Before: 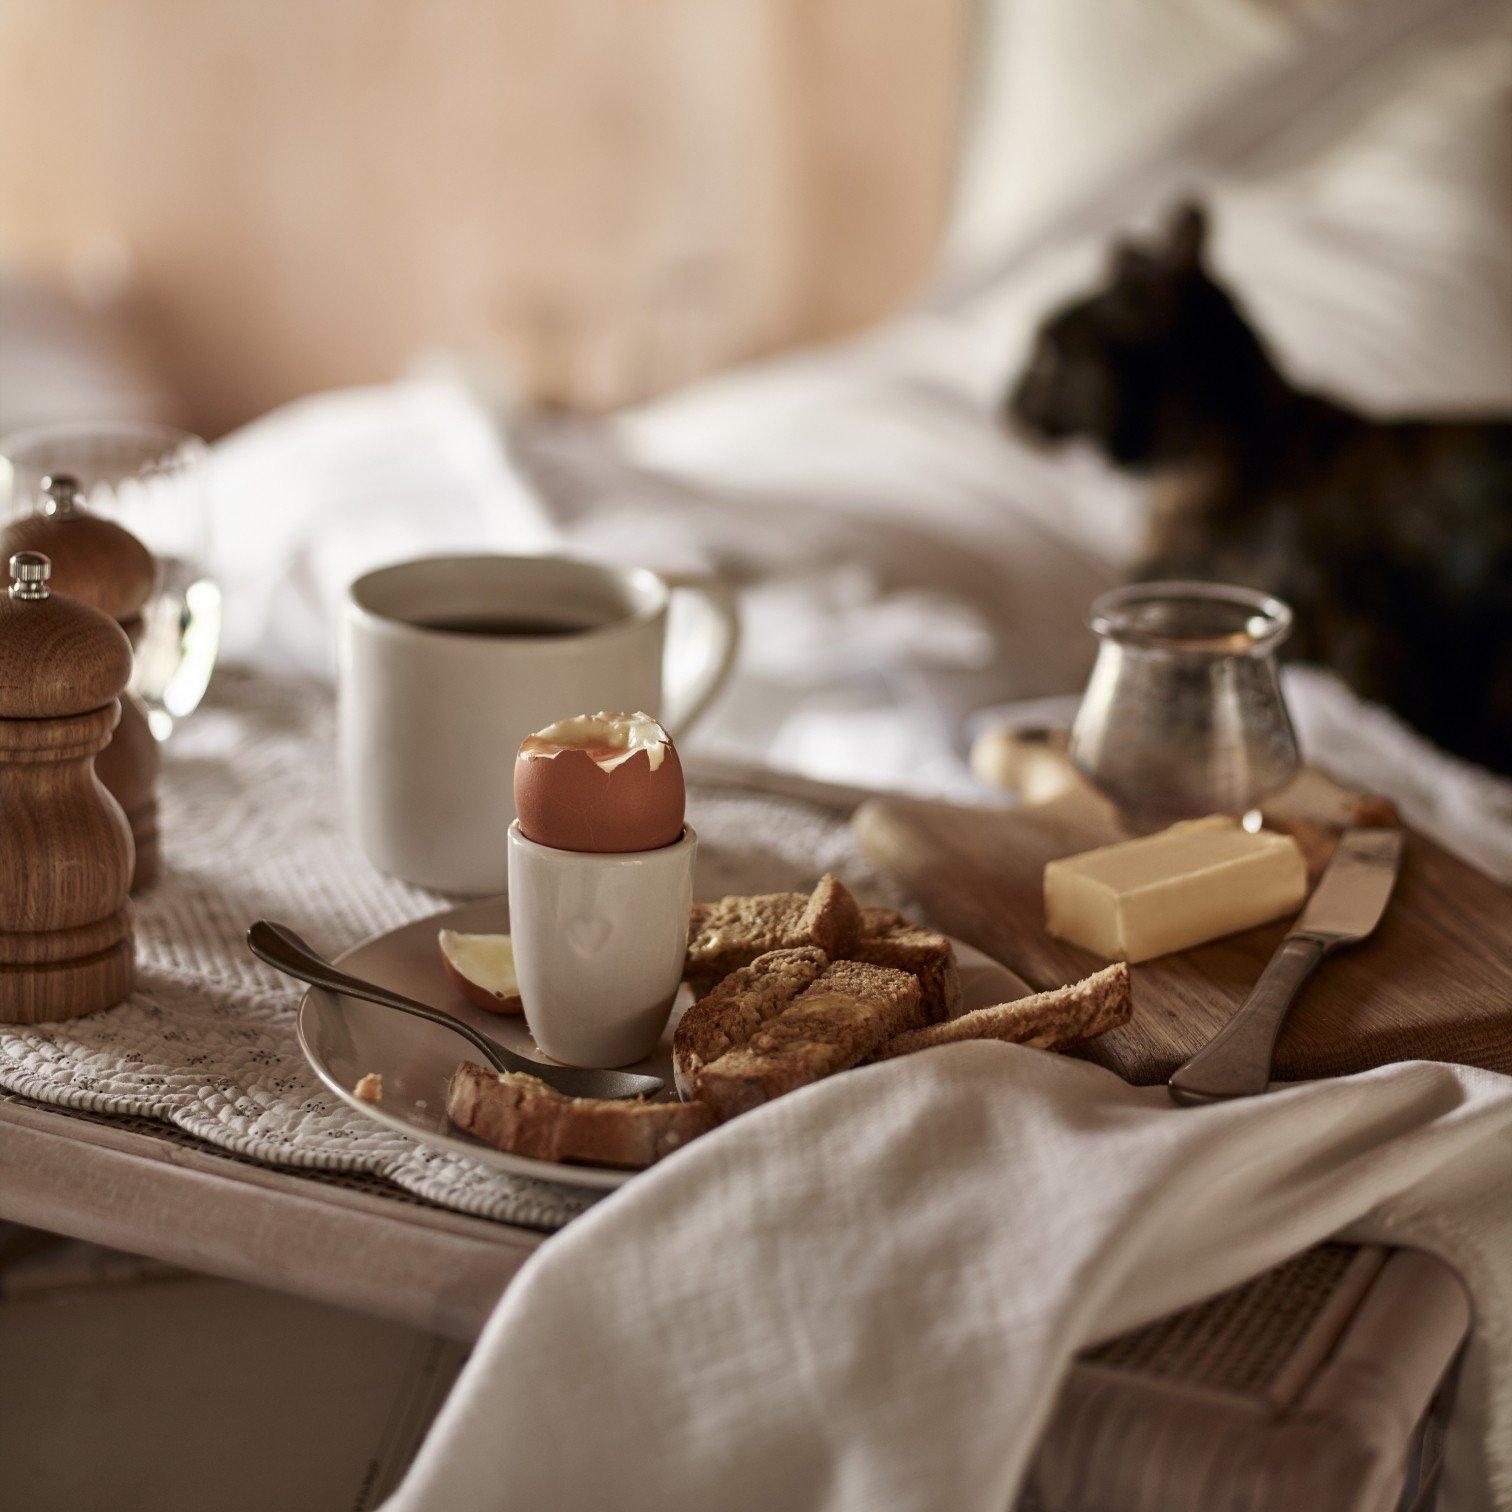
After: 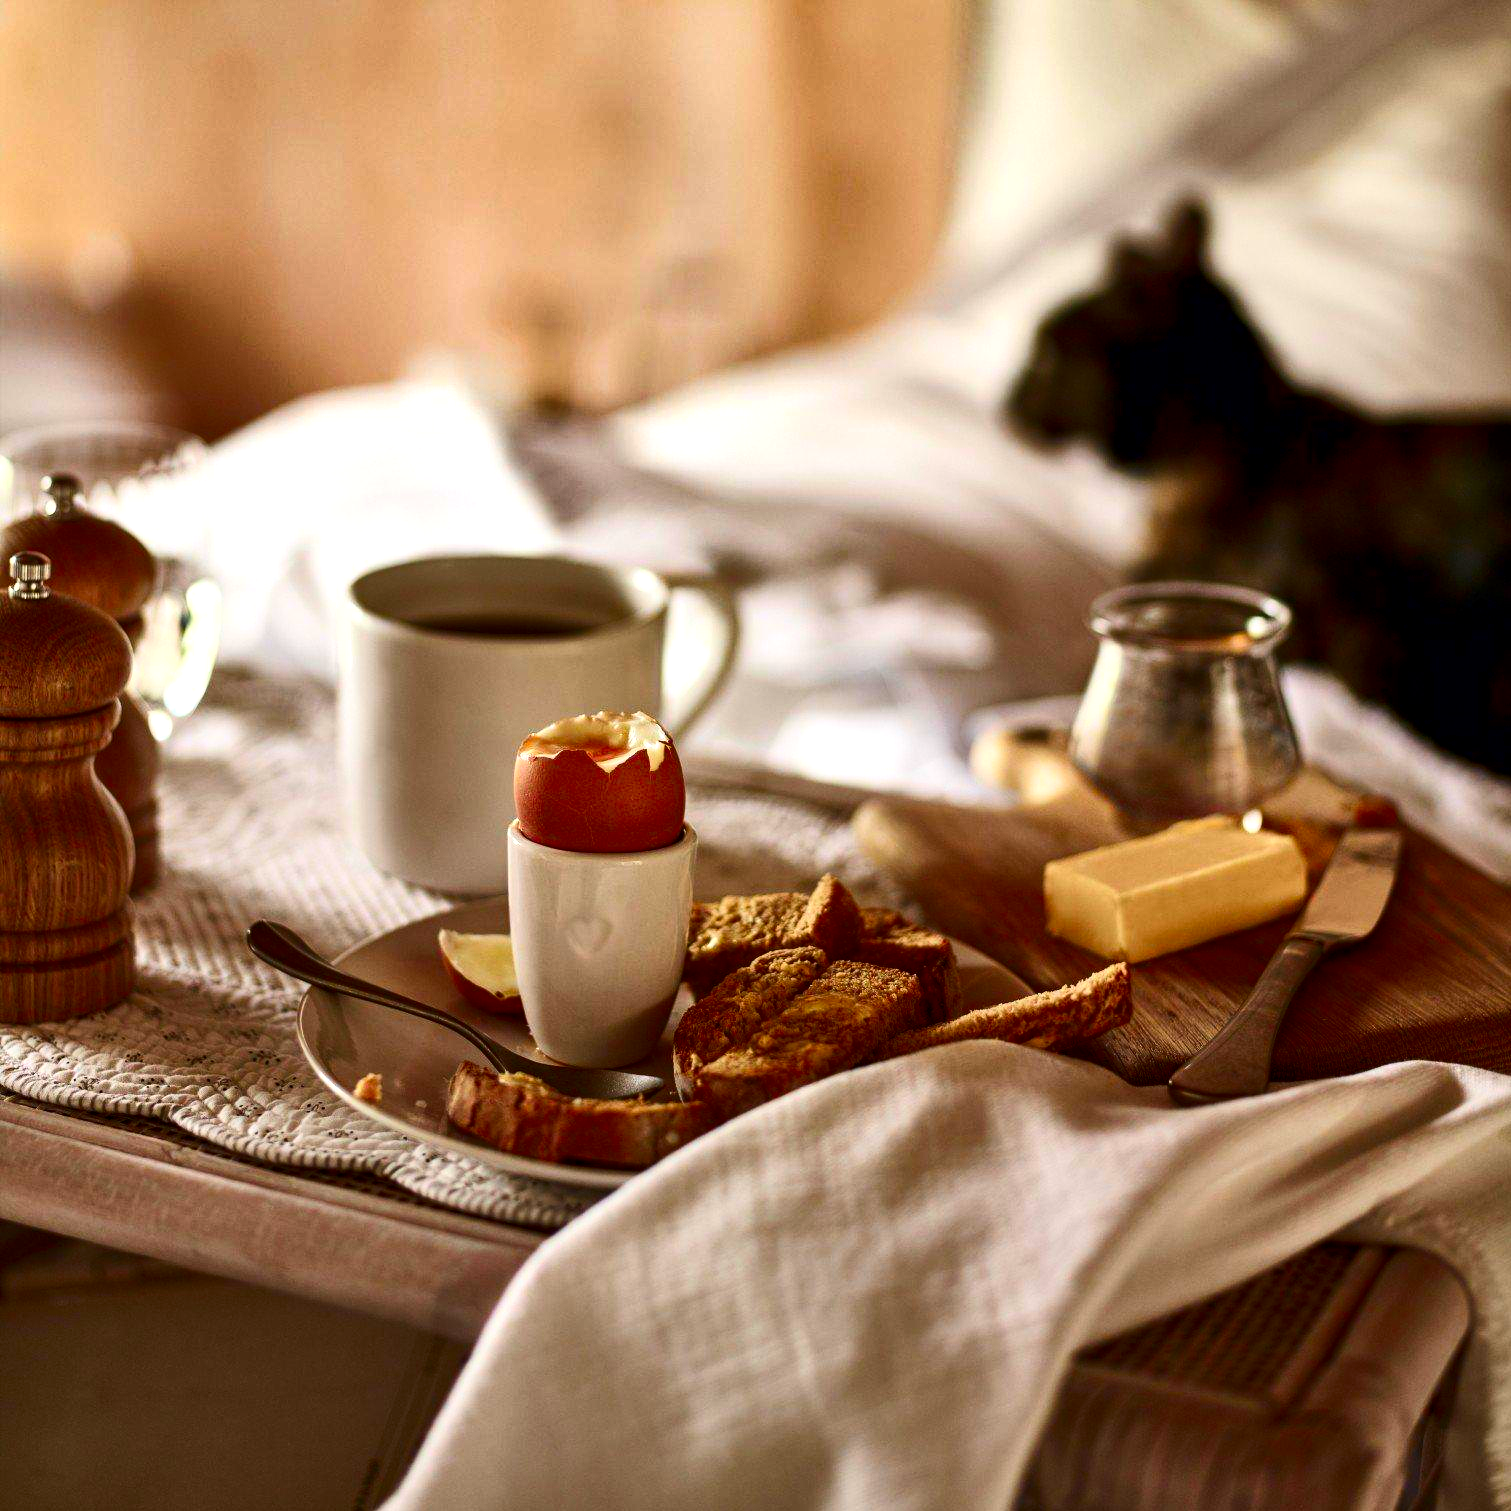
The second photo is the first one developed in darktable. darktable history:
contrast brightness saturation: contrast 0.26, brightness 0.02, saturation 0.87
shadows and highlights: radius 171.16, shadows 27, white point adjustment 3.13, highlights -67.95, soften with gaussian
local contrast: highlights 100%, shadows 100%, detail 120%, midtone range 0.2
